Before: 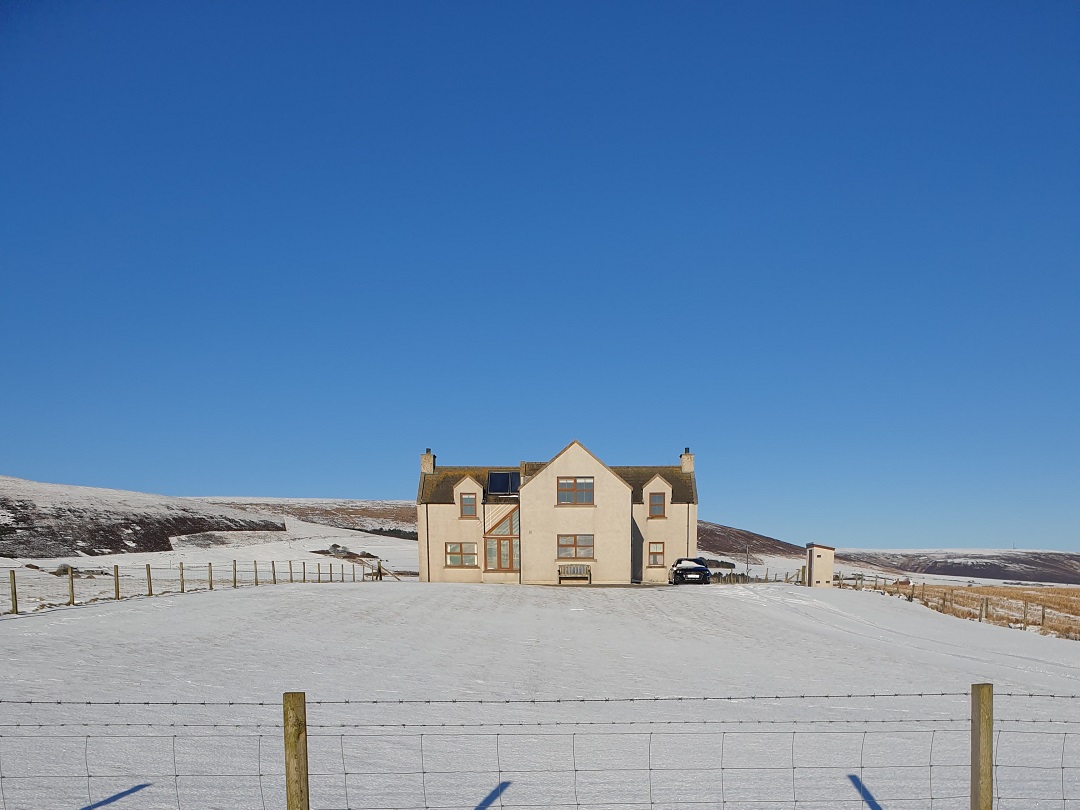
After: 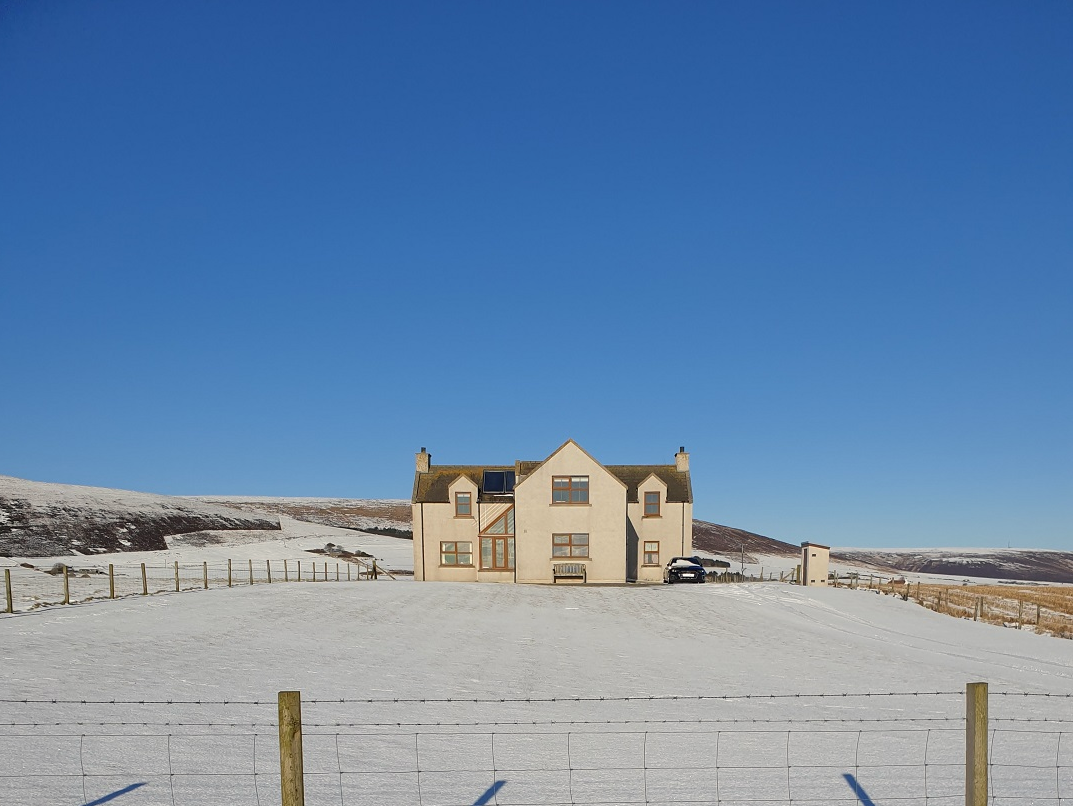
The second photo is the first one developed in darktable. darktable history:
crop and rotate: left 0.614%, top 0.179%, bottom 0.309%
color correction: highlights b* 3
